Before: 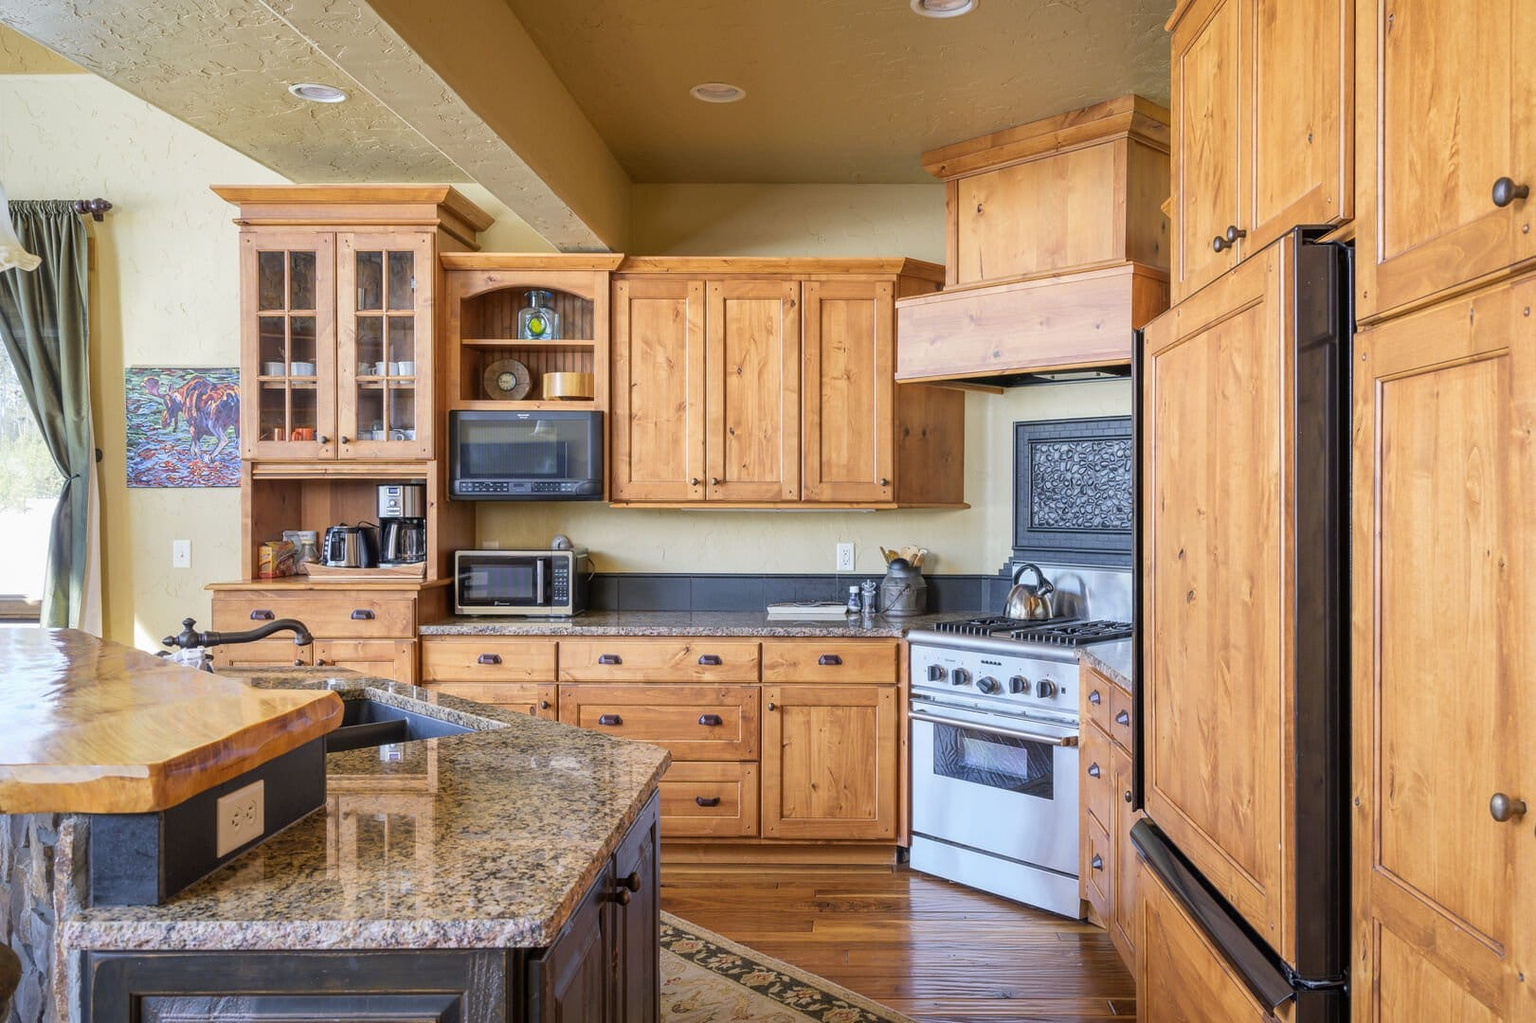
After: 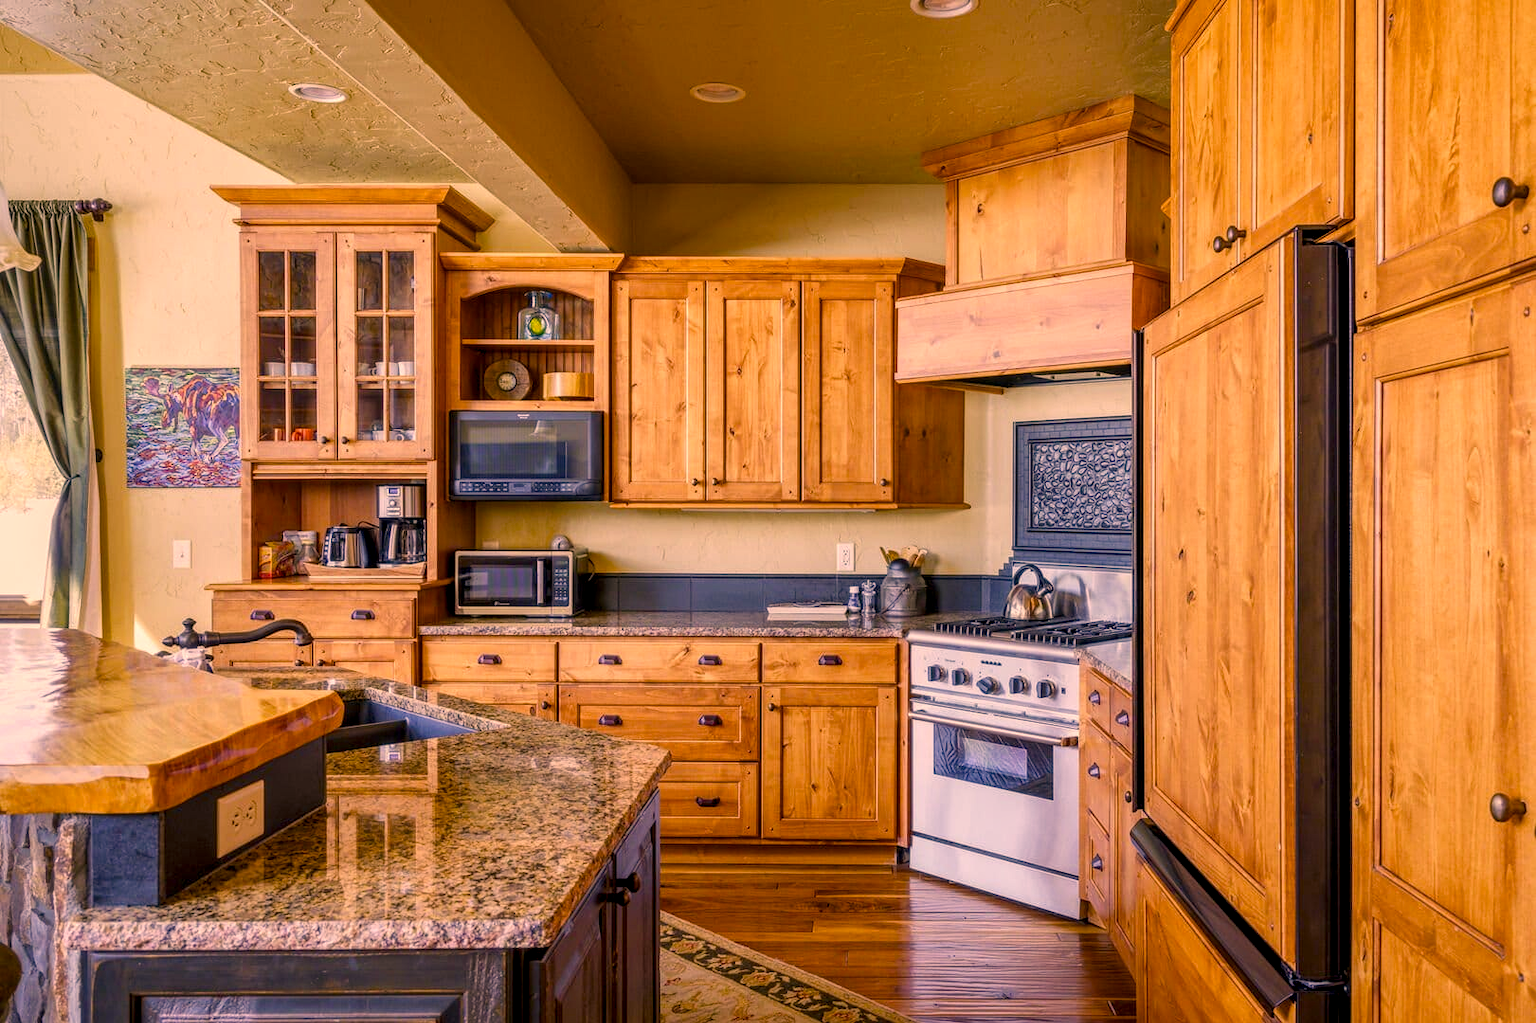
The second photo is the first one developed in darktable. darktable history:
local contrast: detail 138%
color balance rgb: highlights gain › chroma 3.095%, highlights gain › hue 60.25°, perceptual saturation grading › global saturation 20%, perceptual saturation grading › highlights -49.502%, perceptual saturation grading › shadows 25.589%, perceptual brilliance grading › global brilliance 9.823%, global vibrance 44.954%
exposure: exposure -0.559 EV, compensate highlight preservation false
color correction: highlights a* 17.86, highlights b* 18.35
